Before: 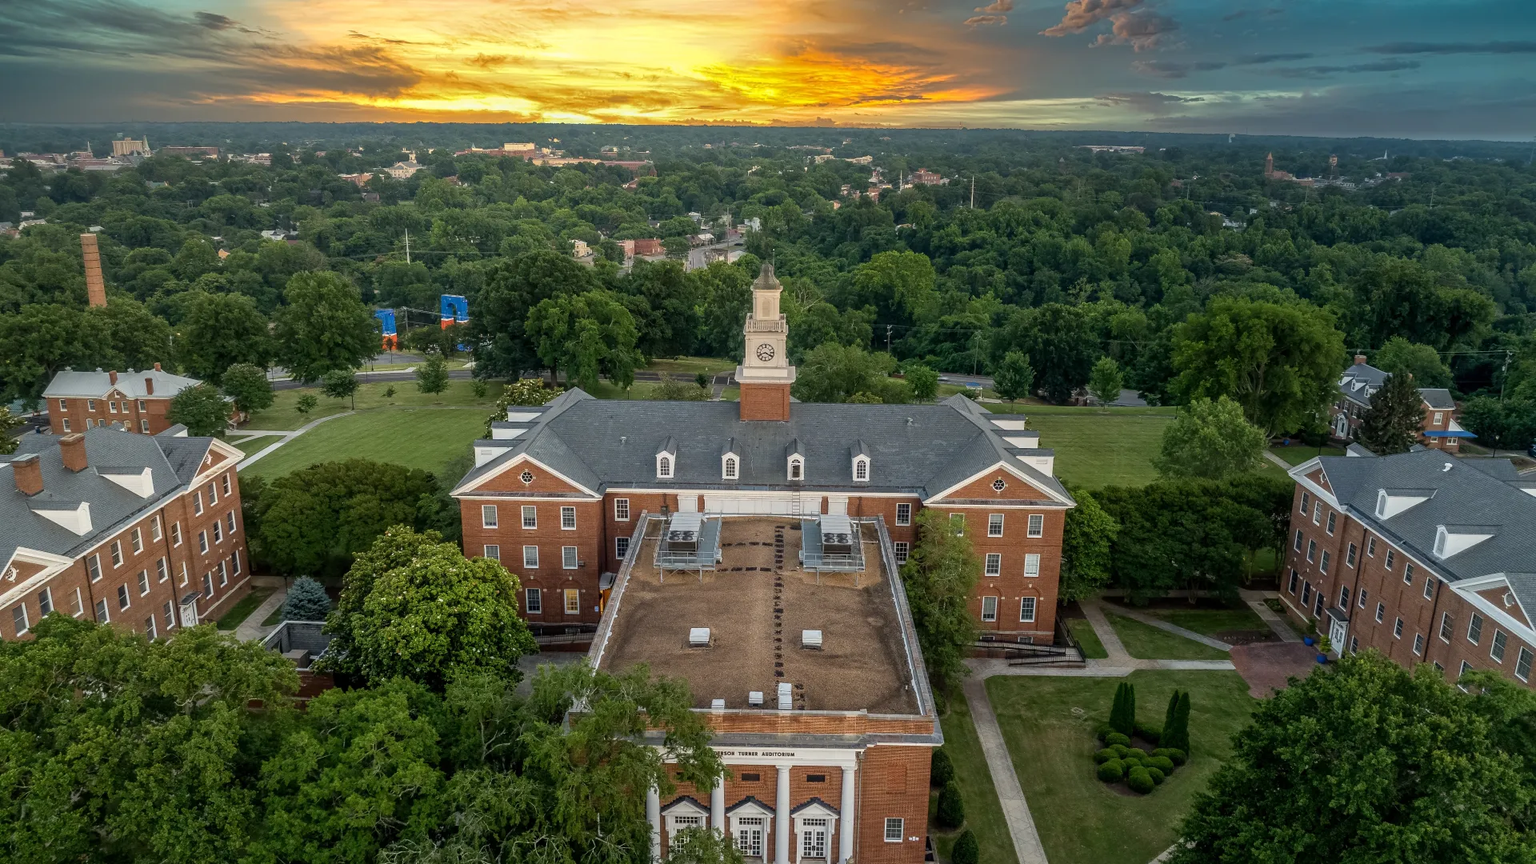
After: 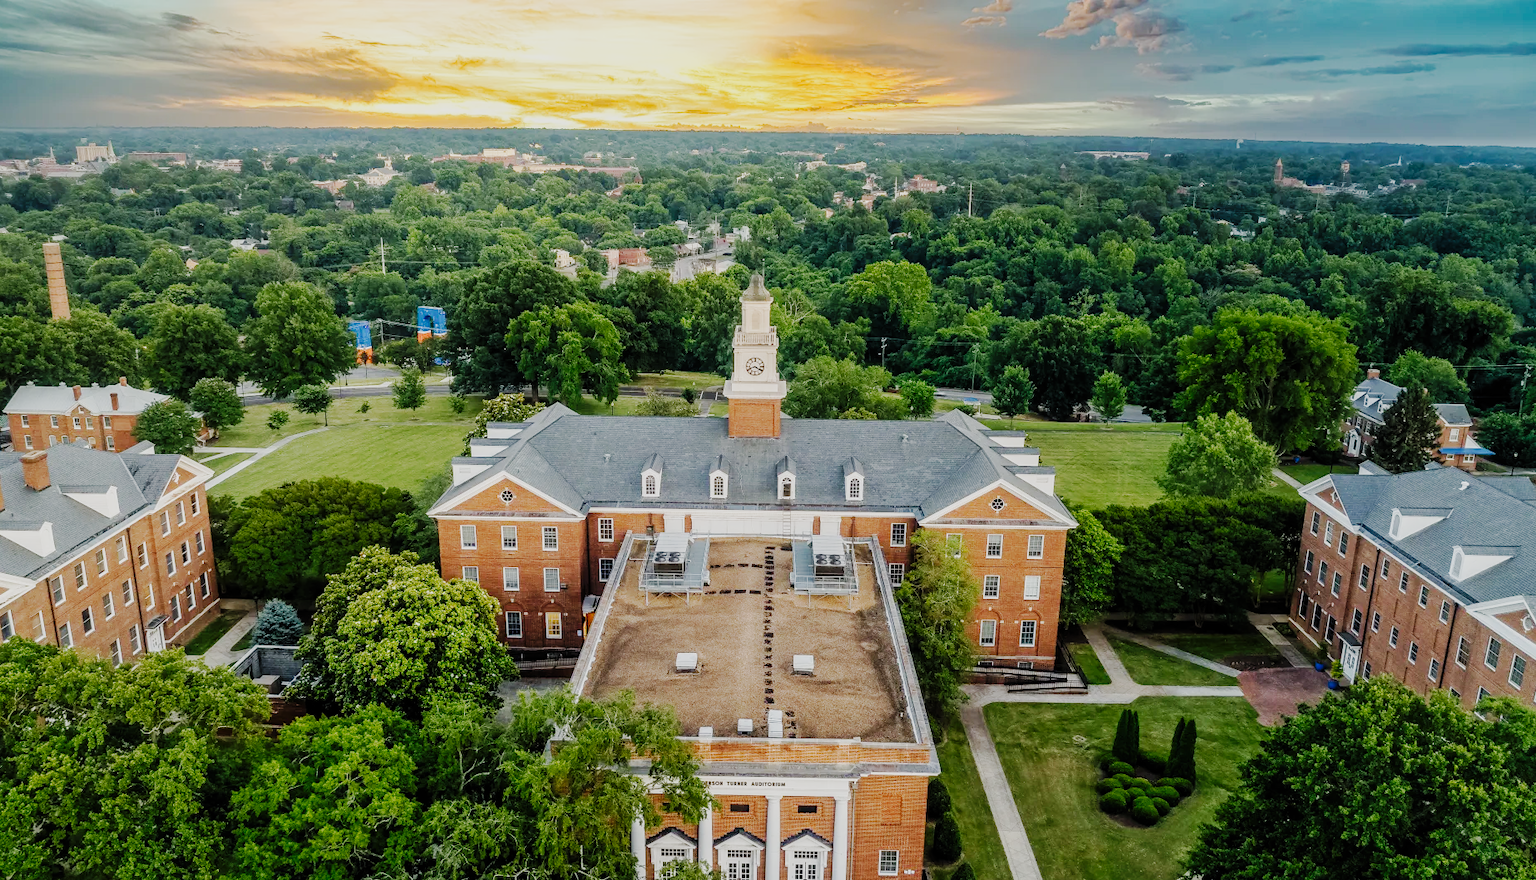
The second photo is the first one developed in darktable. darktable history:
crop and rotate: left 2.568%, right 1.206%, bottom 1.942%
tone curve: curves: ch0 [(0, 0) (0.131, 0.135) (0.288, 0.372) (0.451, 0.608) (0.612, 0.739) (0.736, 0.832) (1, 1)]; ch1 [(0, 0) (0.392, 0.398) (0.487, 0.471) (0.496, 0.493) (0.519, 0.531) (0.557, 0.591) (0.581, 0.639) (0.622, 0.711) (1, 1)]; ch2 [(0, 0) (0.388, 0.344) (0.438, 0.425) (0.476, 0.482) (0.502, 0.508) (0.524, 0.531) (0.538, 0.58) (0.58, 0.621) (0.613, 0.679) (0.655, 0.738) (1, 1)], preserve colors none
filmic rgb: black relative exposure -7.65 EV, white relative exposure 4.56 EV, hardness 3.61, preserve chrominance no, color science v5 (2021), contrast in shadows safe, contrast in highlights safe
exposure: exposure 0.203 EV, compensate highlight preservation false
